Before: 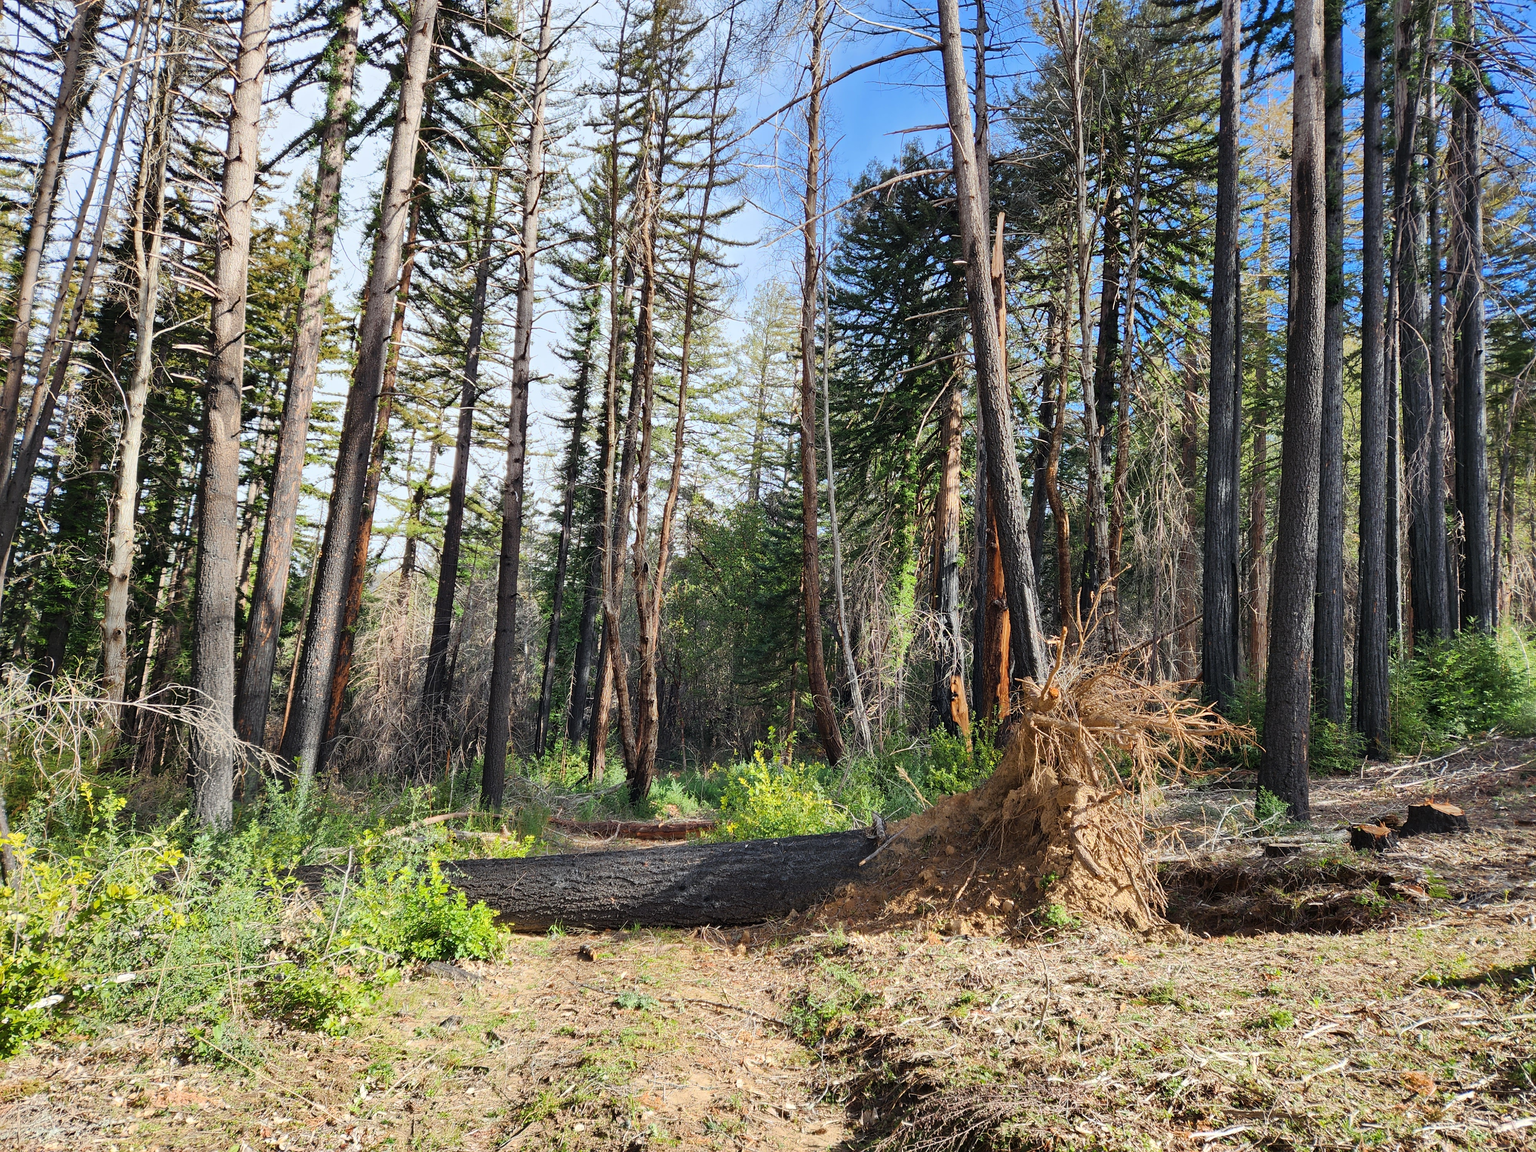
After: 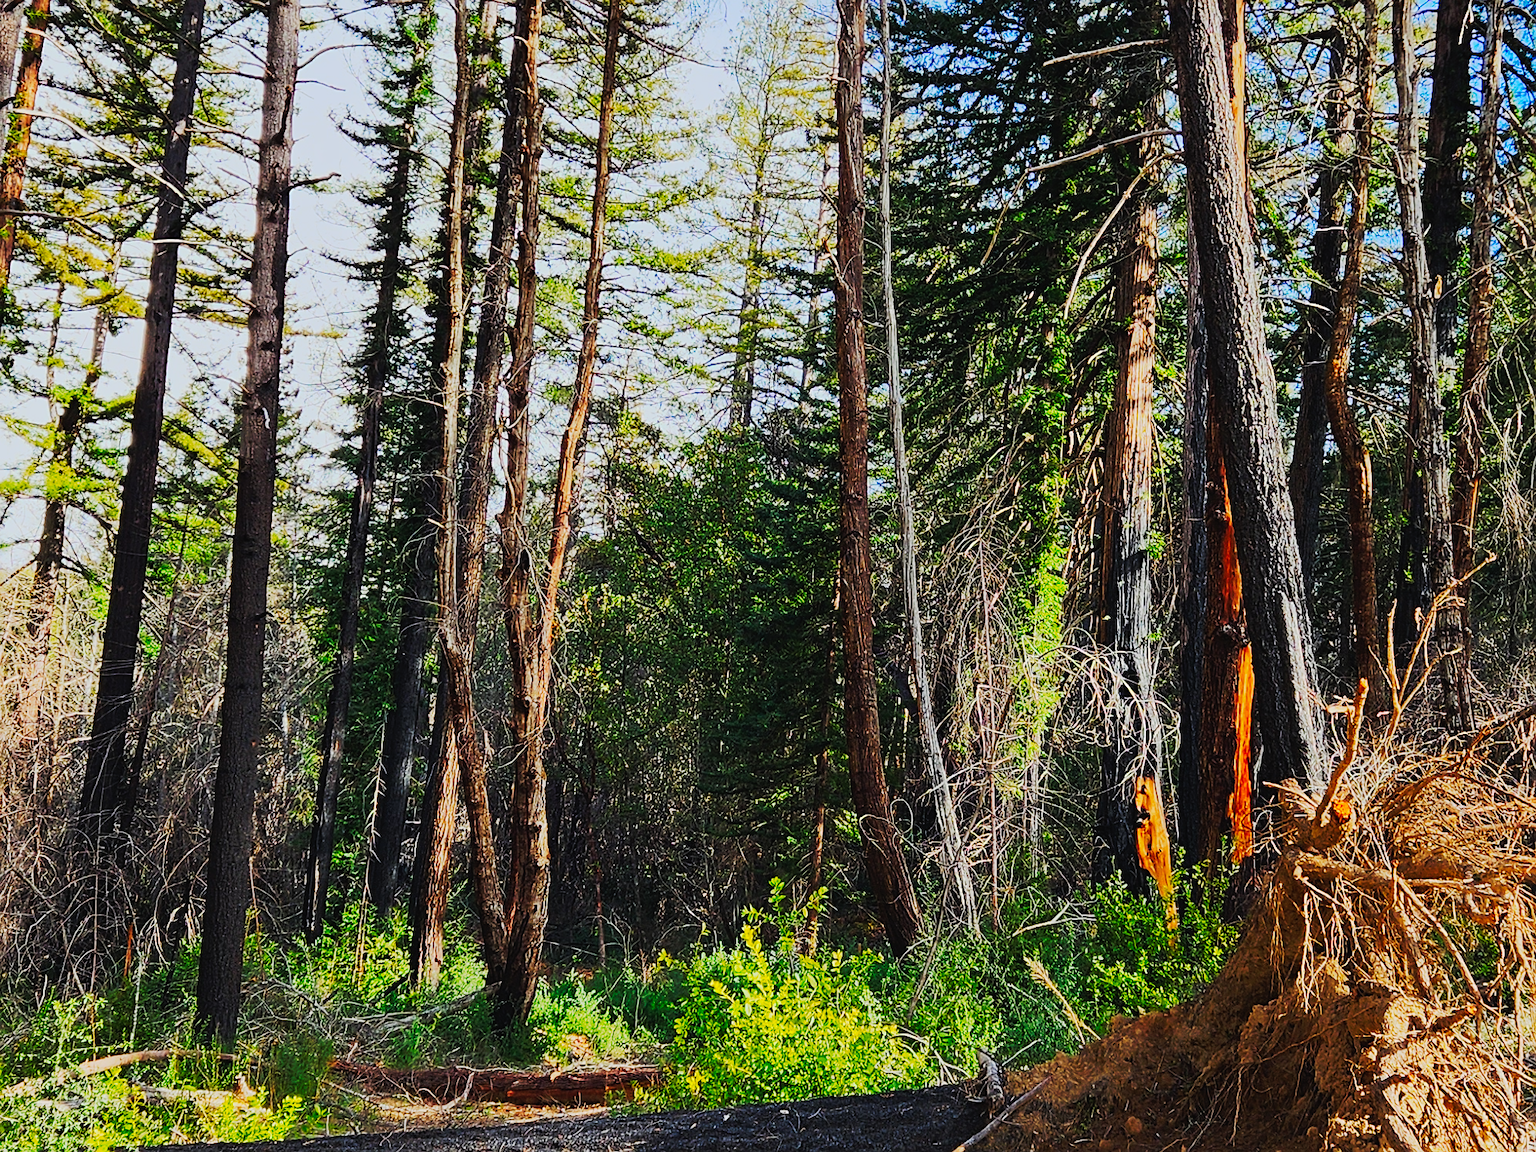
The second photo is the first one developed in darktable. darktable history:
tone curve: curves: ch0 [(0, 0) (0.003, 0.006) (0.011, 0.006) (0.025, 0.008) (0.044, 0.014) (0.069, 0.02) (0.1, 0.025) (0.136, 0.037) (0.177, 0.053) (0.224, 0.086) (0.277, 0.13) (0.335, 0.189) (0.399, 0.253) (0.468, 0.375) (0.543, 0.521) (0.623, 0.671) (0.709, 0.789) (0.801, 0.841) (0.898, 0.889) (1, 1)], preserve colors none
contrast brightness saturation: contrast -0.19, saturation 0.19
sharpen: on, module defaults
crop: left 25%, top 25%, right 25%, bottom 25%
